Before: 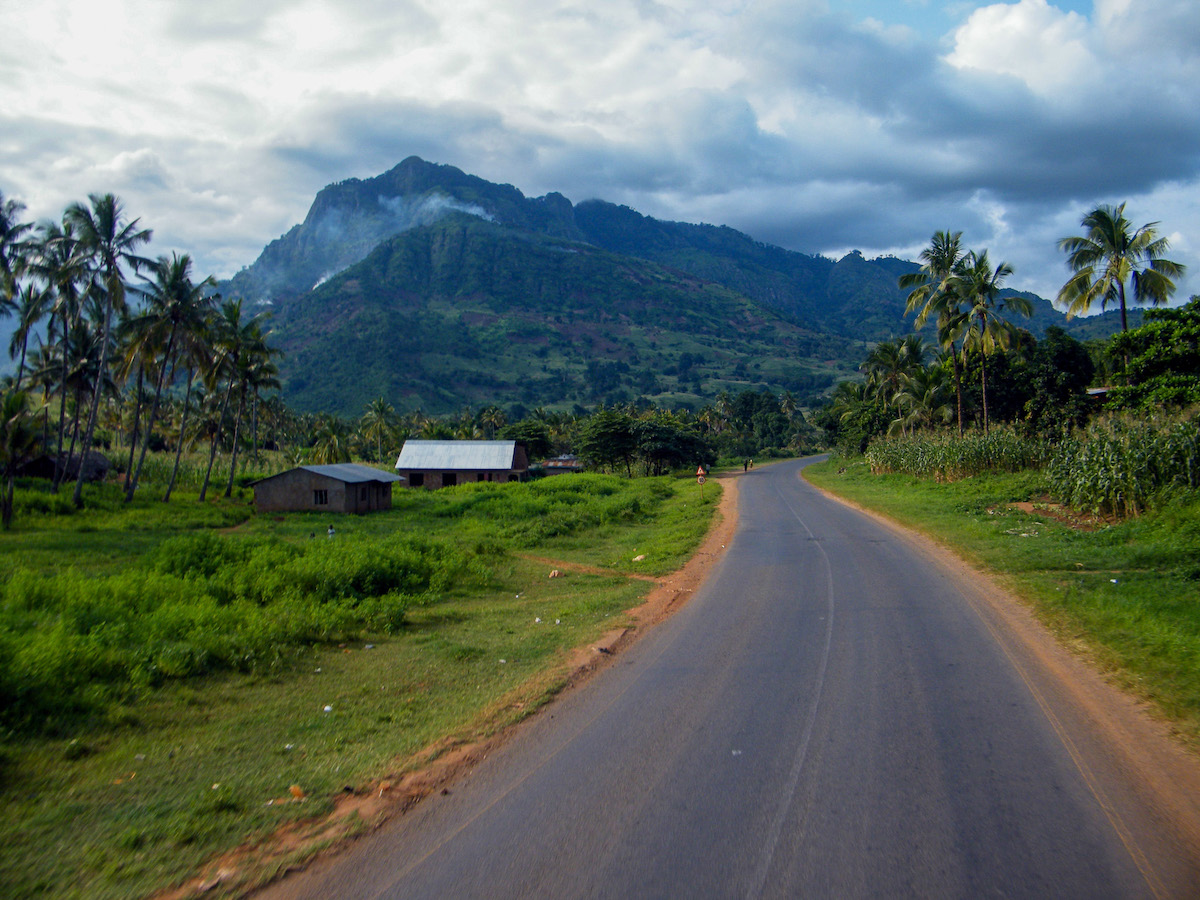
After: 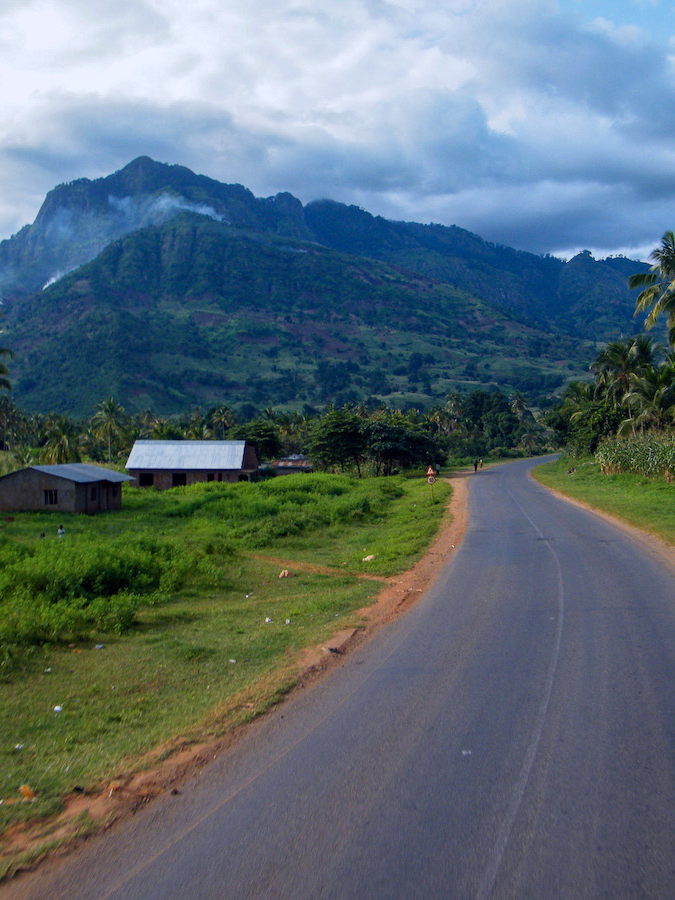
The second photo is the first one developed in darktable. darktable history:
color calibration: illuminant as shot in camera, x 0.358, y 0.373, temperature 4628.91 K
crop and rotate: left 22.516%, right 21.234%
